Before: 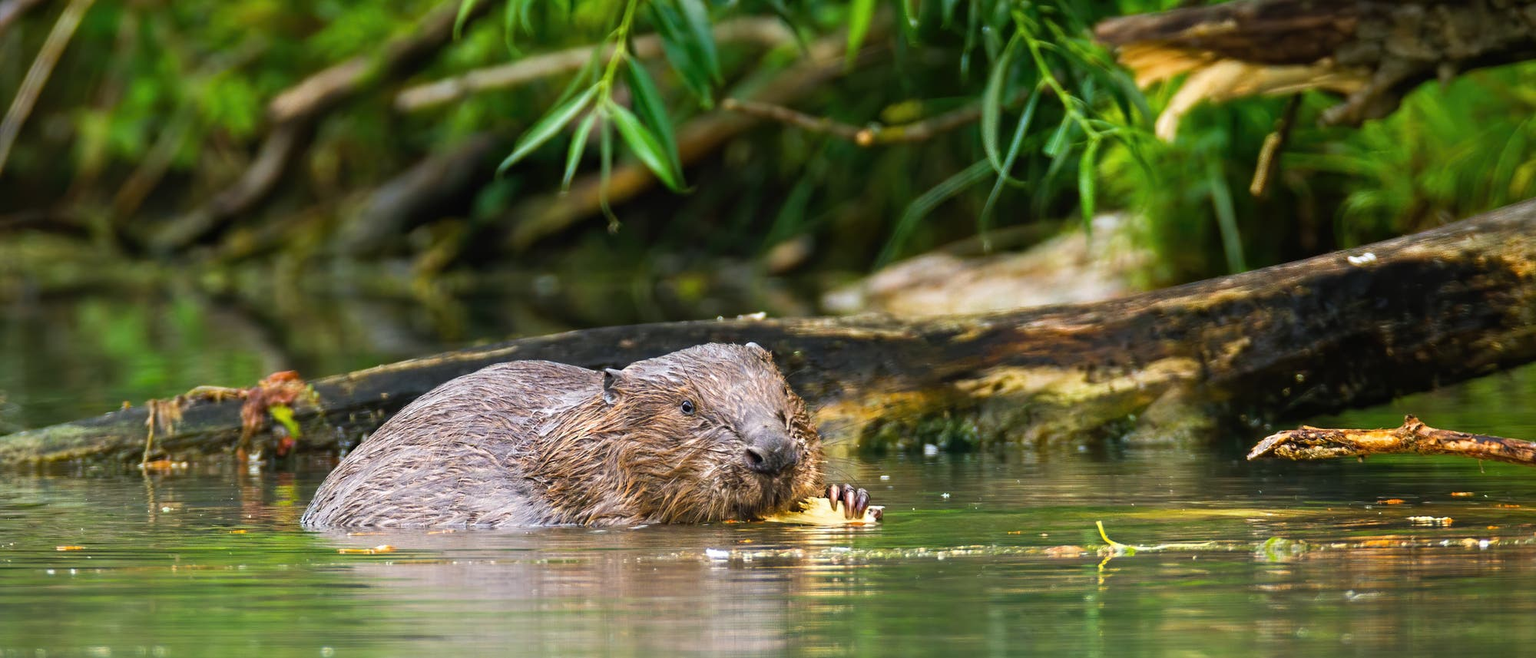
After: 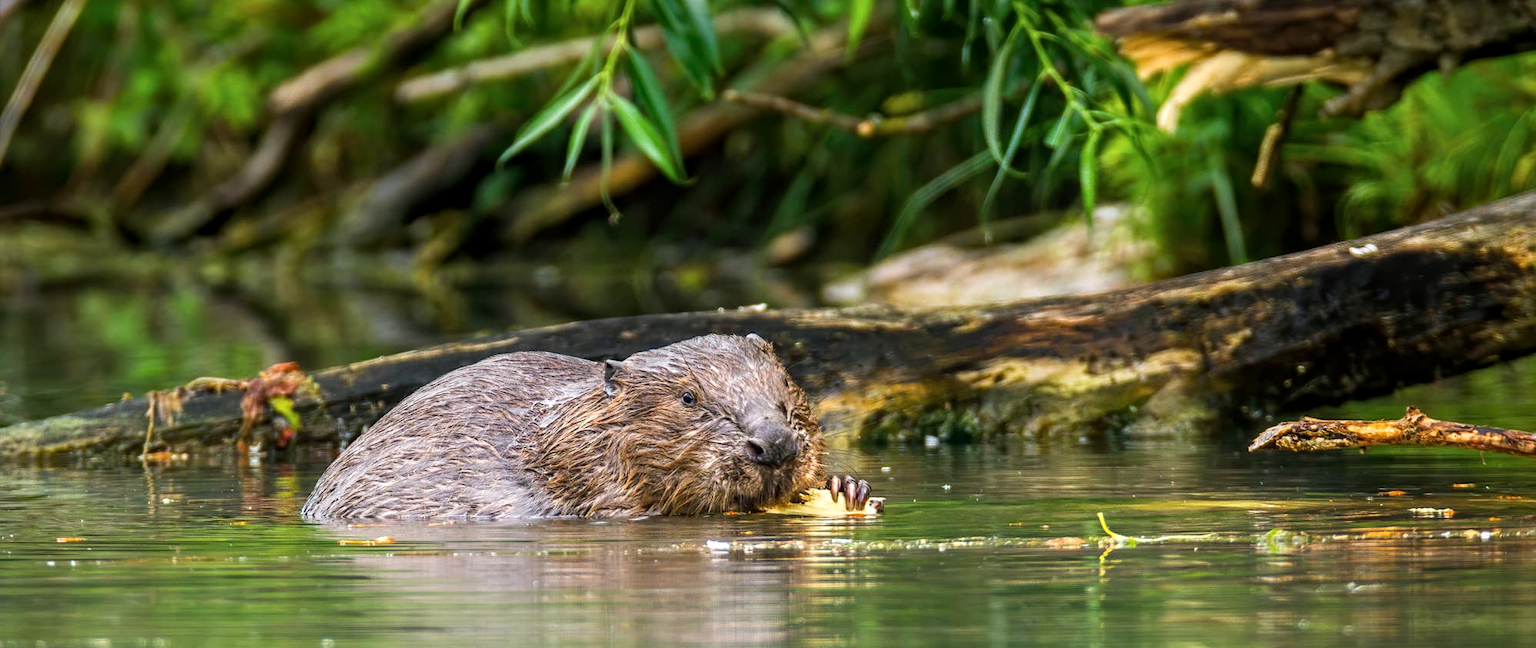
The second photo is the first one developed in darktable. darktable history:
crop: top 1.473%, right 0.063%
local contrast: on, module defaults
